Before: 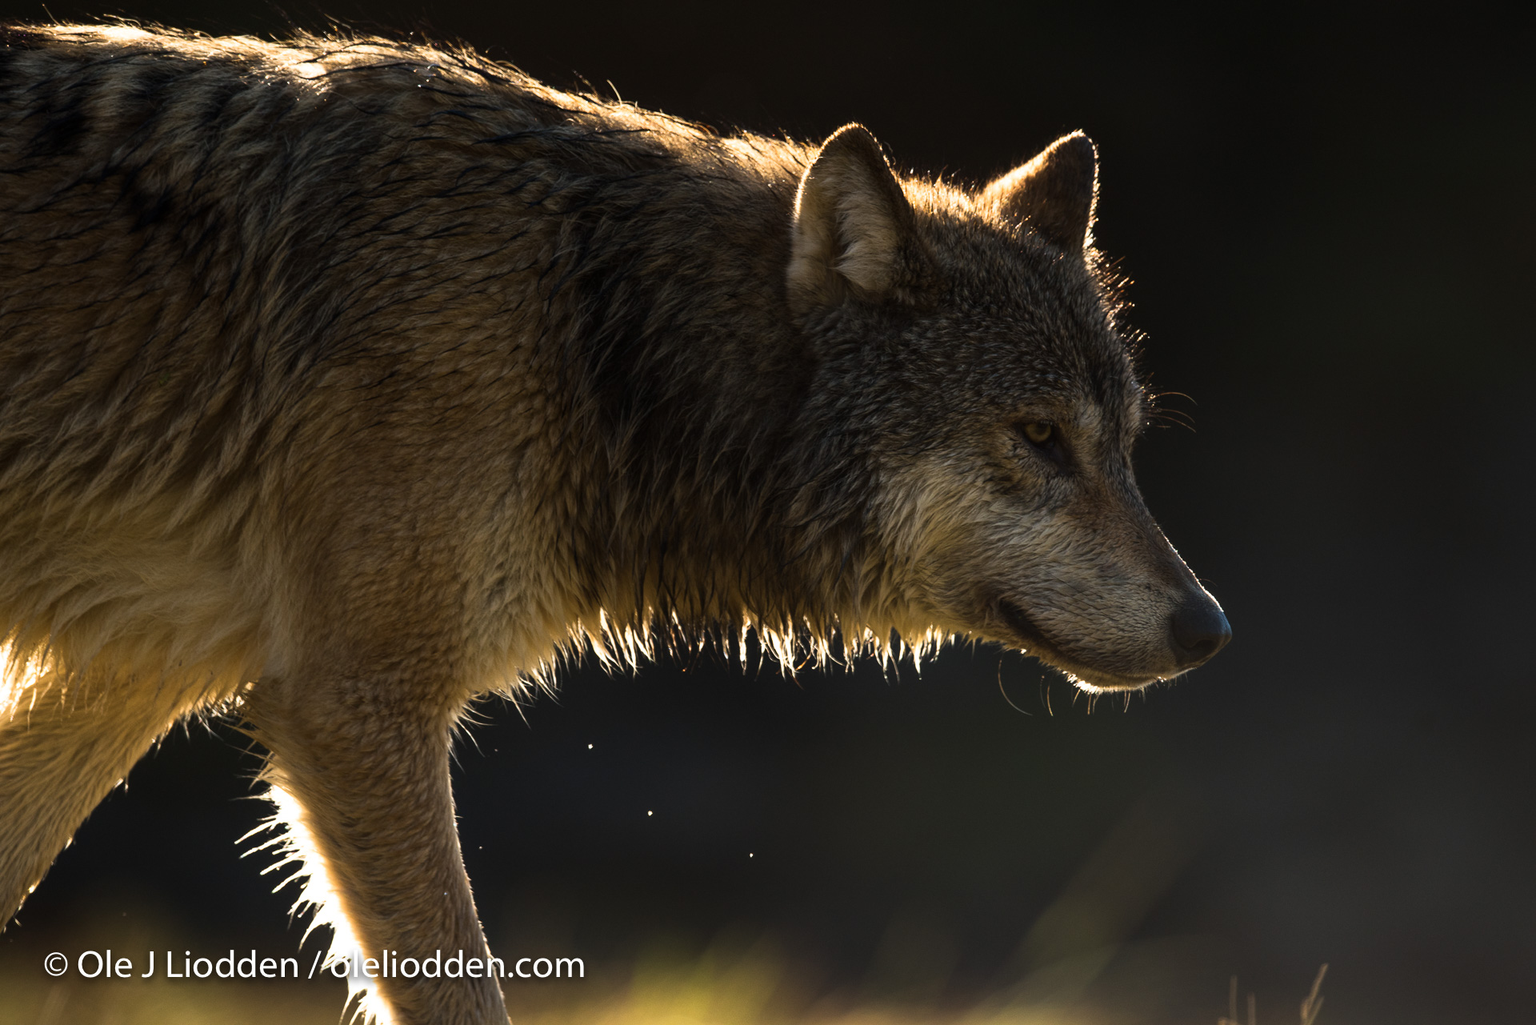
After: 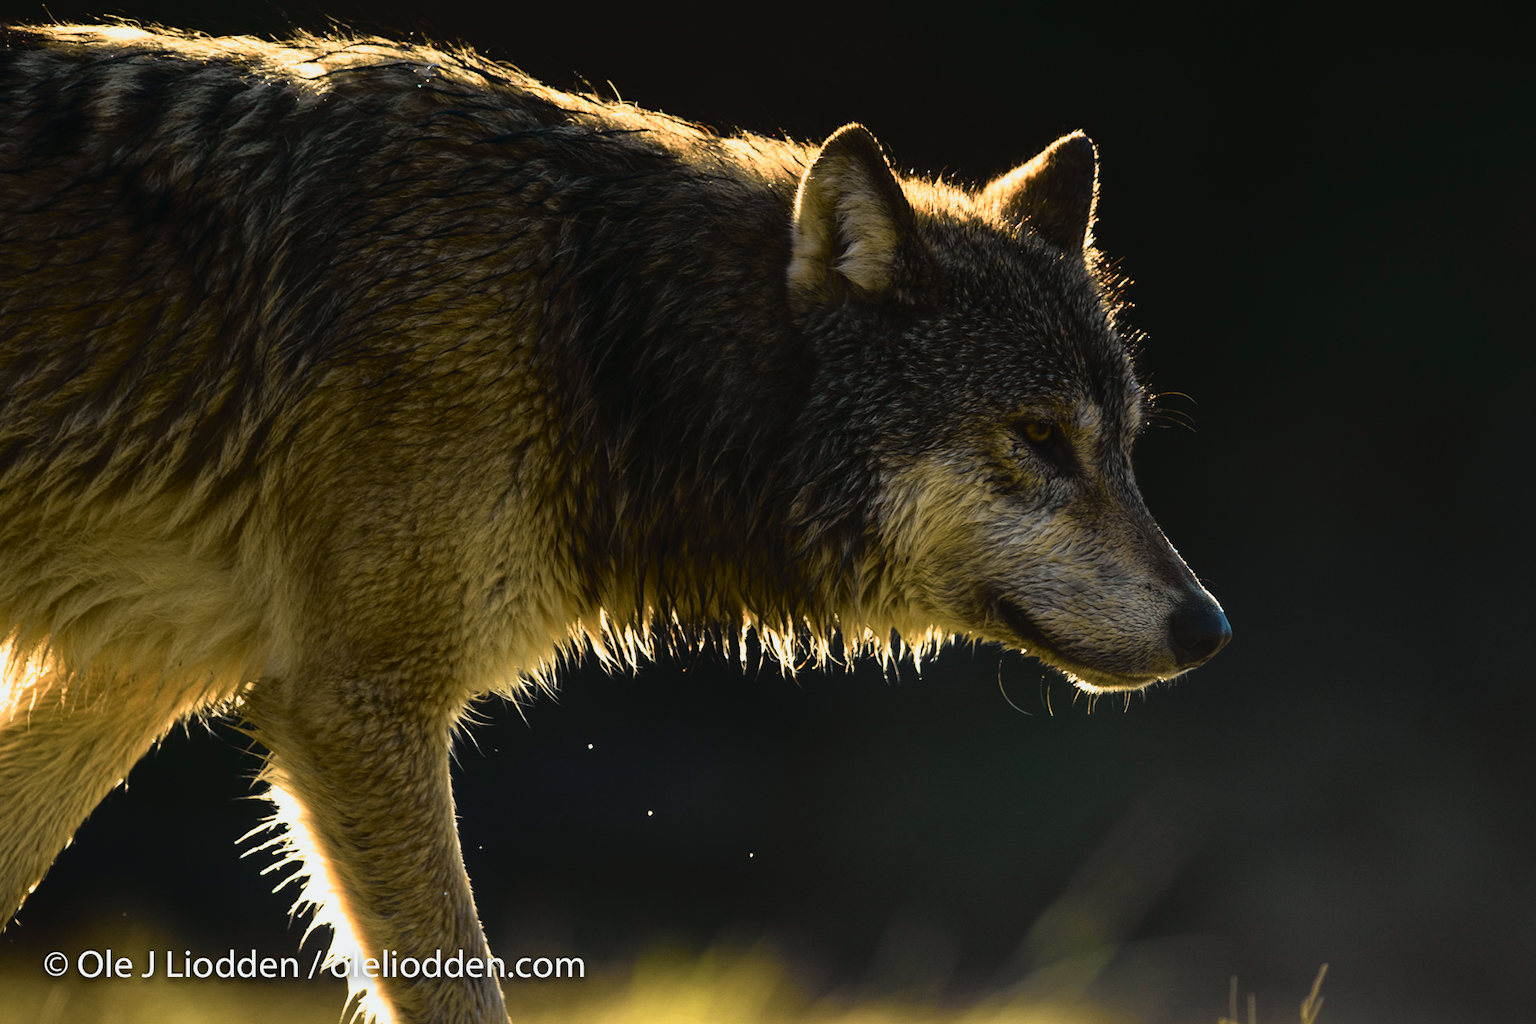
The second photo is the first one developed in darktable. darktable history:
tone curve: curves: ch0 [(0, 0.022) (0.114, 0.088) (0.282, 0.316) (0.446, 0.511) (0.613, 0.693) (0.786, 0.843) (0.999, 0.949)]; ch1 [(0, 0) (0.395, 0.343) (0.463, 0.427) (0.486, 0.474) (0.503, 0.5) (0.535, 0.522) (0.555, 0.566) (0.594, 0.614) (0.755, 0.793) (1, 1)]; ch2 [(0, 0) (0.369, 0.388) (0.449, 0.431) (0.501, 0.5) (0.528, 0.517) (0.561, 0.59) (0.612, 0.646) (0.697, 0.721) (1, 1)], color space Lab, independent channels, preserve colors none
velvia: strength 15%
